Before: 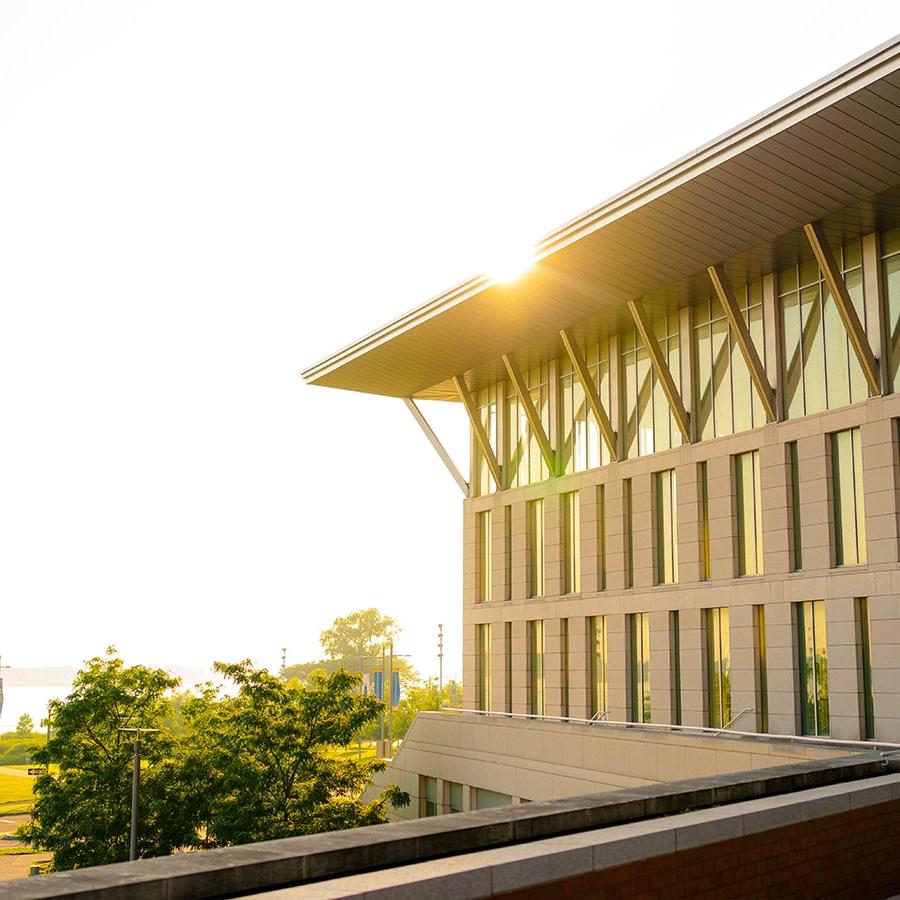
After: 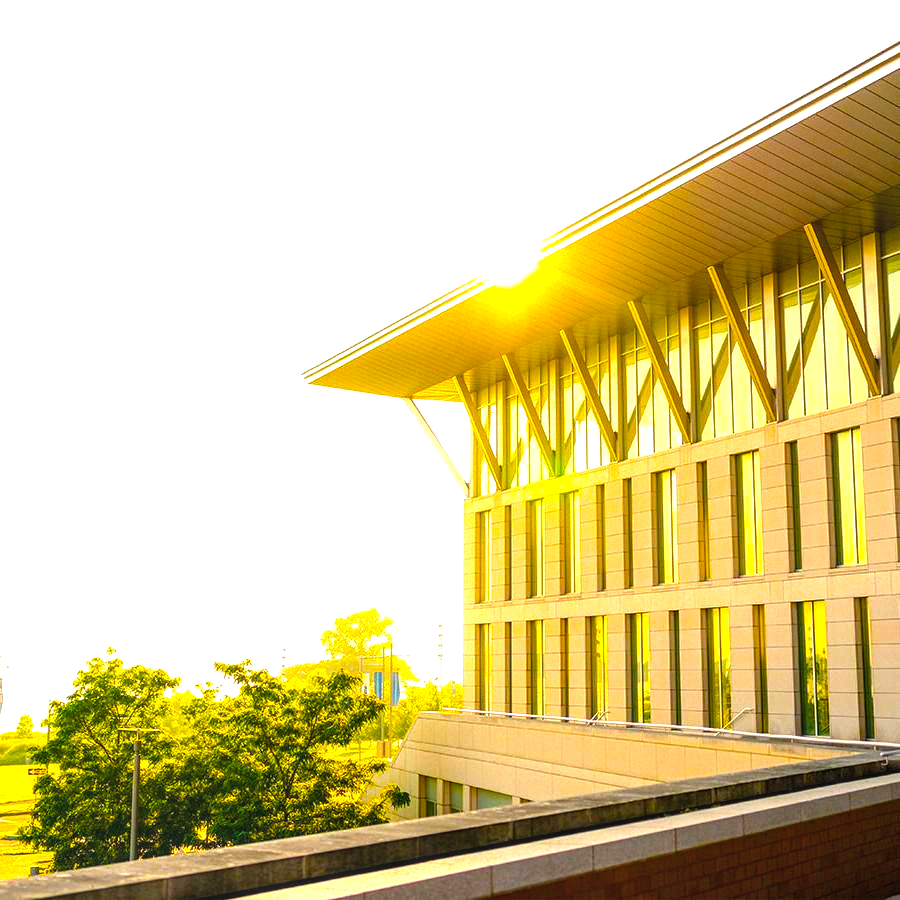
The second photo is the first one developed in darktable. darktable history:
color balance rgb: linear chroma grading › global chroma 10%, perceptual saturation grading › global saturation 40%, perceptual brilliance grading › global brilliance 30%, global vibrance 20%
local contrast: on, module defaults
